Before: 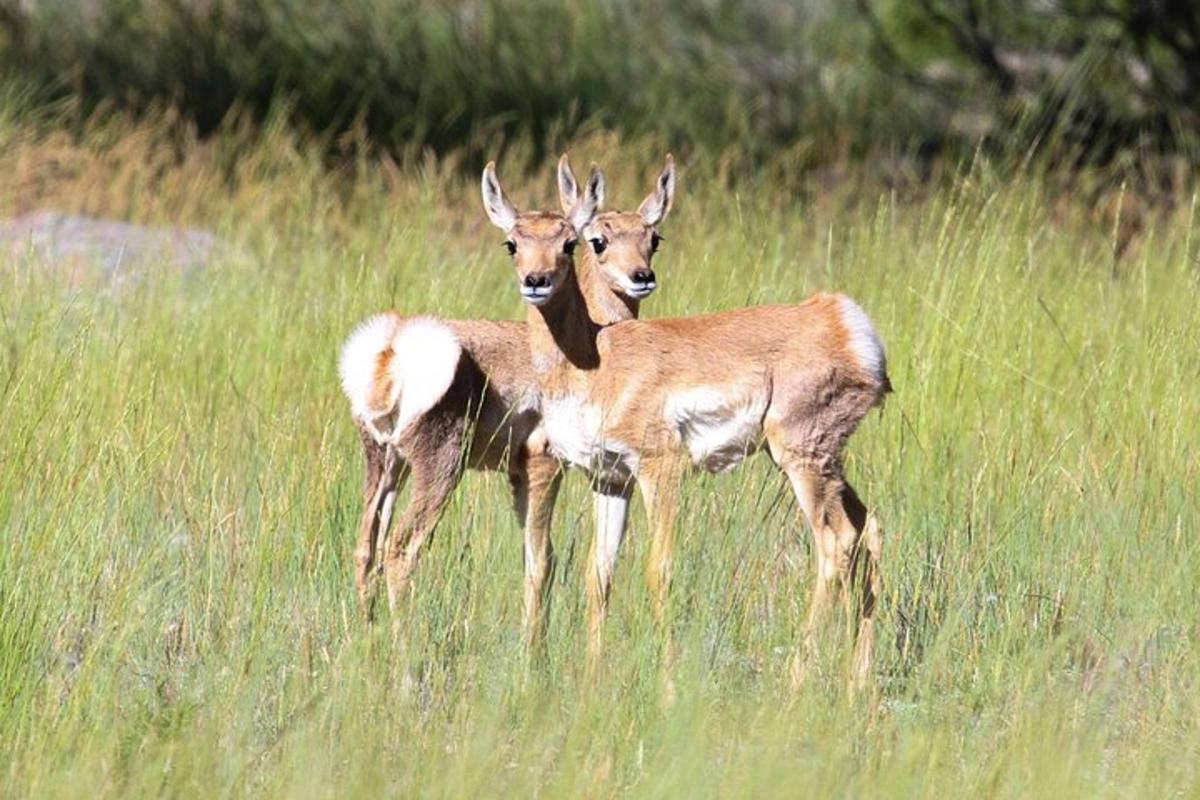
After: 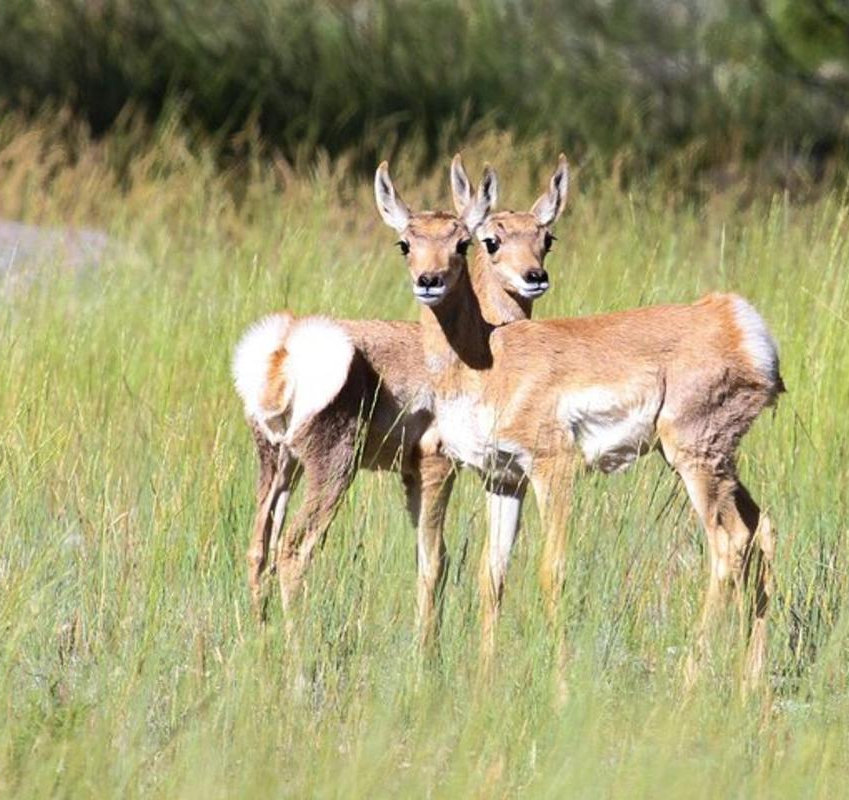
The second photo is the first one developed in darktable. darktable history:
tone curve: curves: ch0 [(0, 0) (0.003, 0.003) (0.011, 0.011) (0.025, 0.024) (0.044, 0.042) (0.069, 0.066) (0.1, 0.095) (0.136, 0.129) (0.177, 0.169) (0.224, 0.214) (0.277, 0.264) (0.335, 0.319) (0.399, 0.38) (0.468, 0.446) (0.543, 0.558) (0.623, 0.636) (0.709, 0.719) (0.801, 0.807) (0.898, 0.901) (1, 1)], color space Lab, independent channels, preserve colors none
crop and rotate: left 8.986%, right 20.185%
